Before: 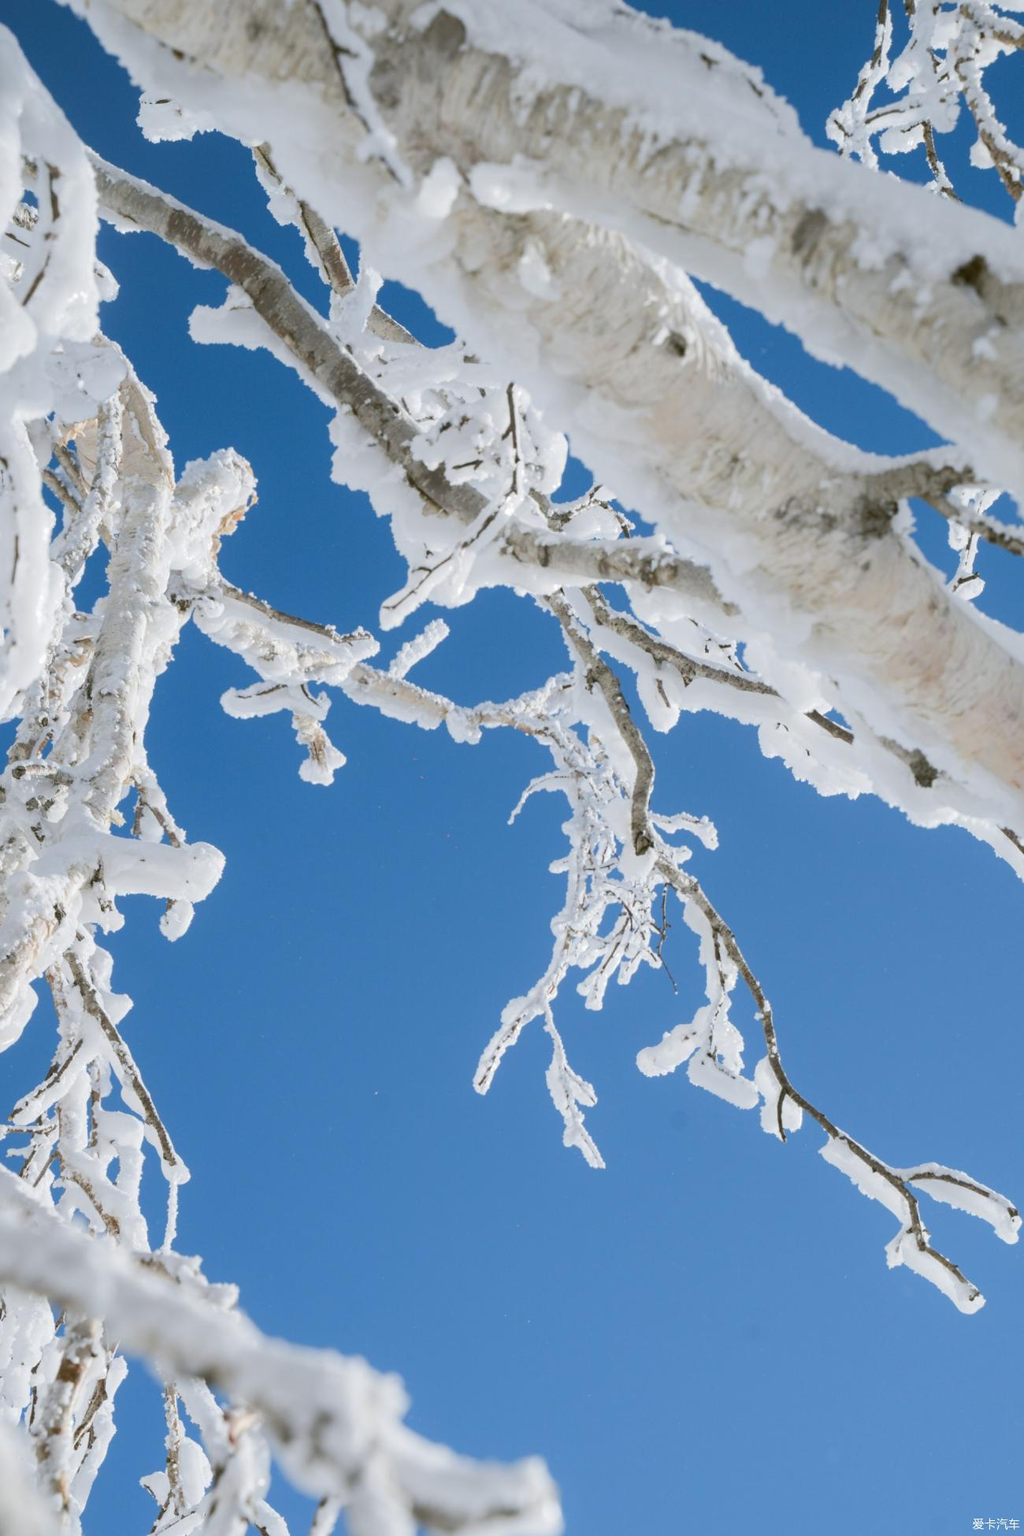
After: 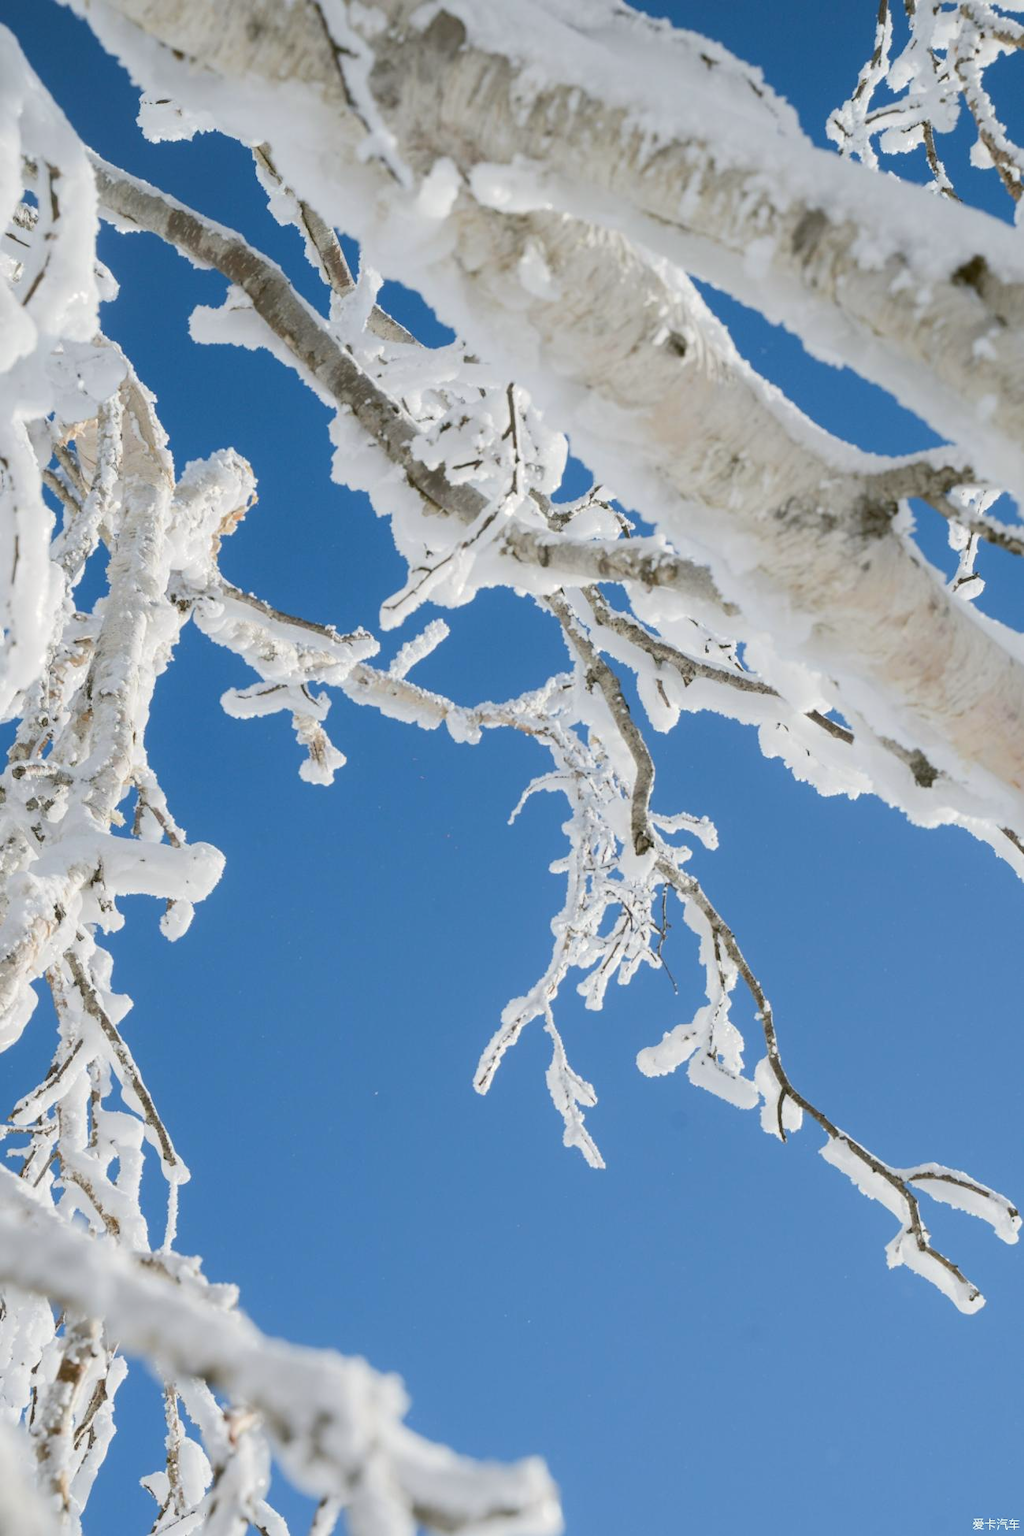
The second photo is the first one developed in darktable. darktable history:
color correction: highlights b* 3.02
